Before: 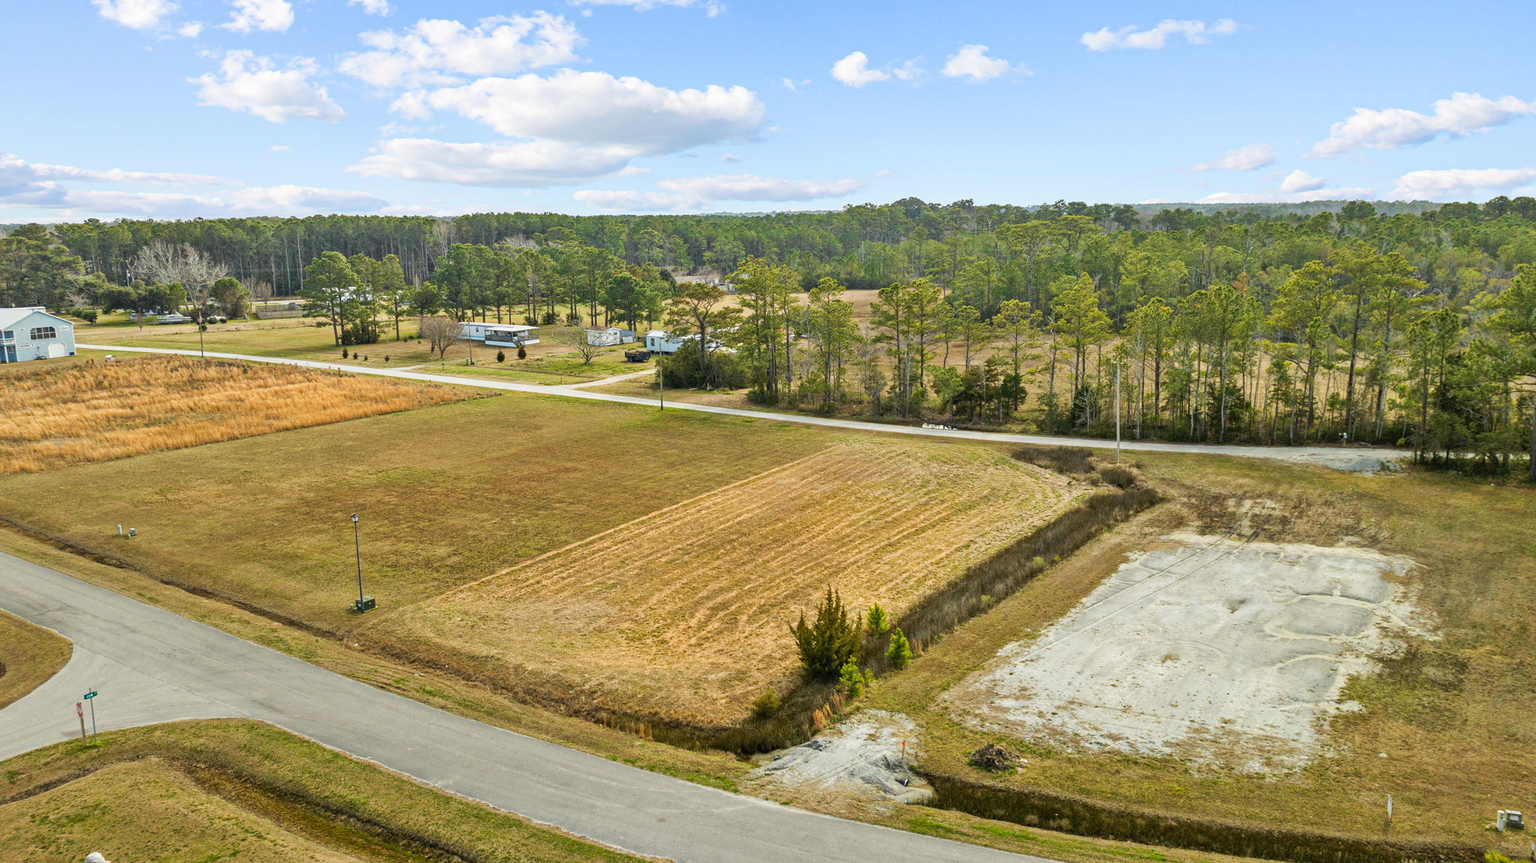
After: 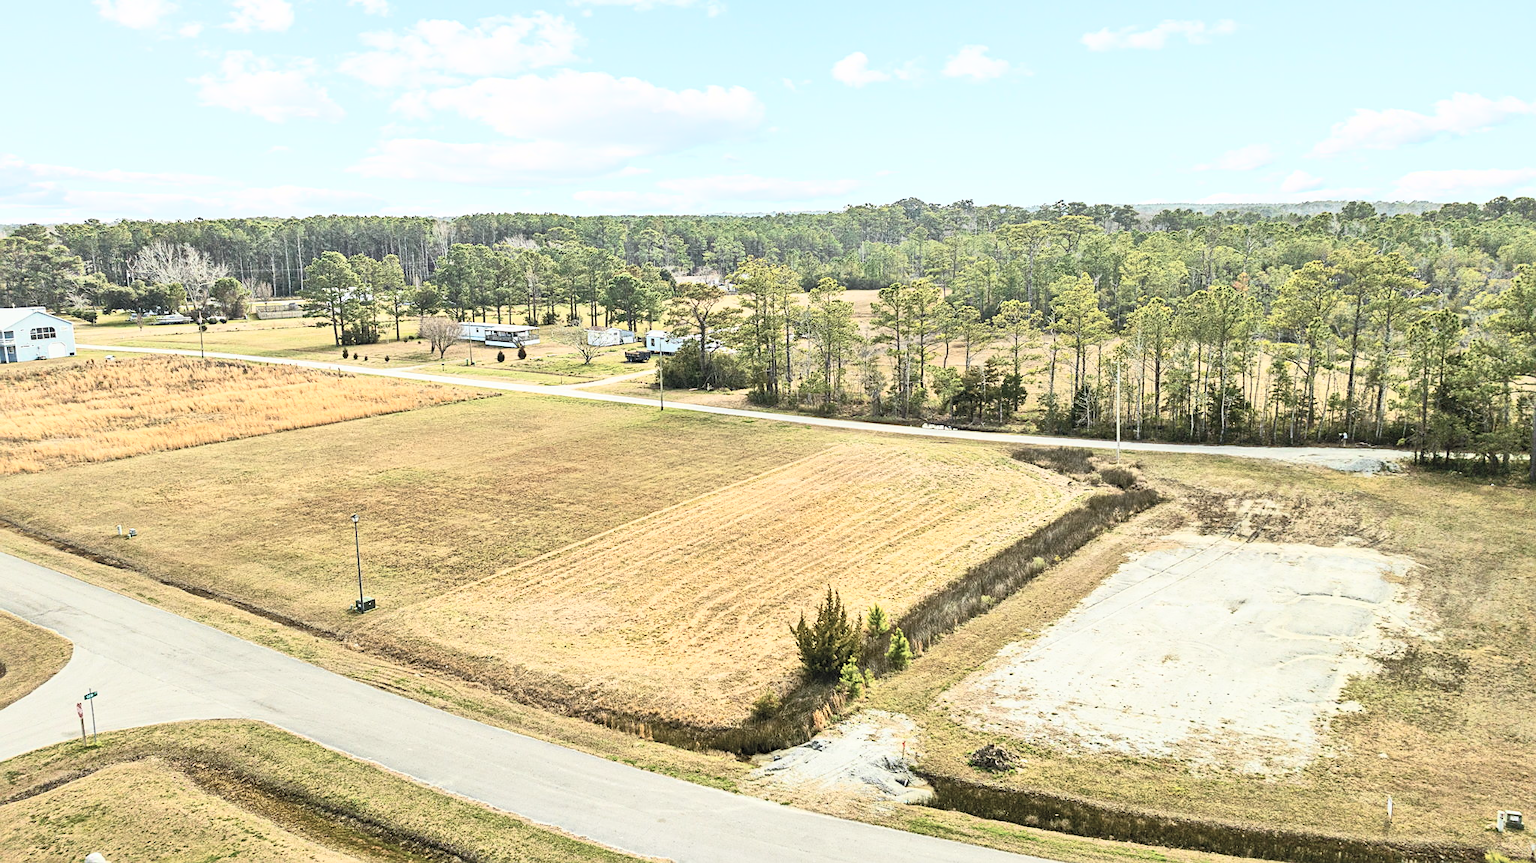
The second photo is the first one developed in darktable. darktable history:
color calibration: illuminant same as pipeline (D50), adaptation XYZ, x 0.346, y 0.357, temperature 5023.08 K
sharpen: on, module defaults
contrast brightness saturation: contrast 0.429, brightness 0.55, saturation -0.185
